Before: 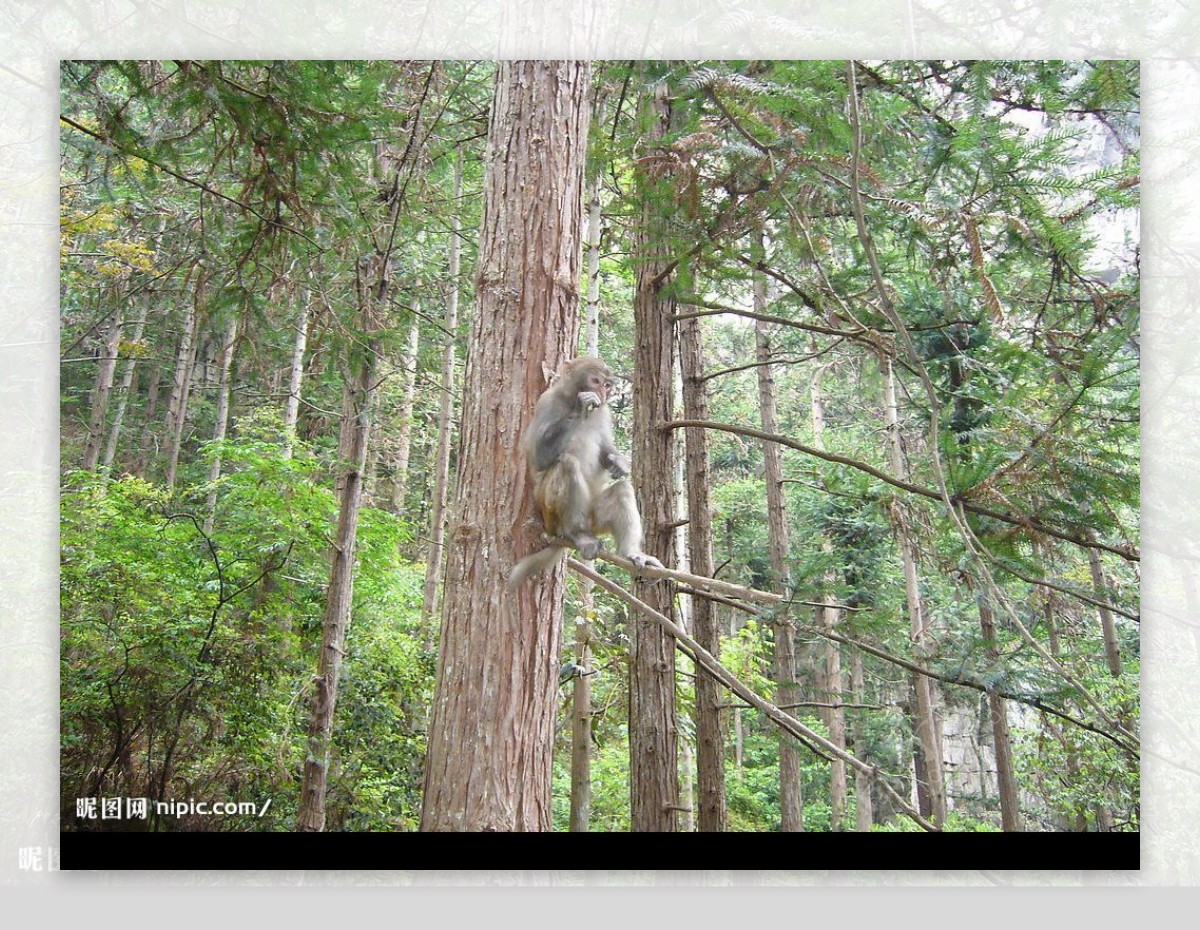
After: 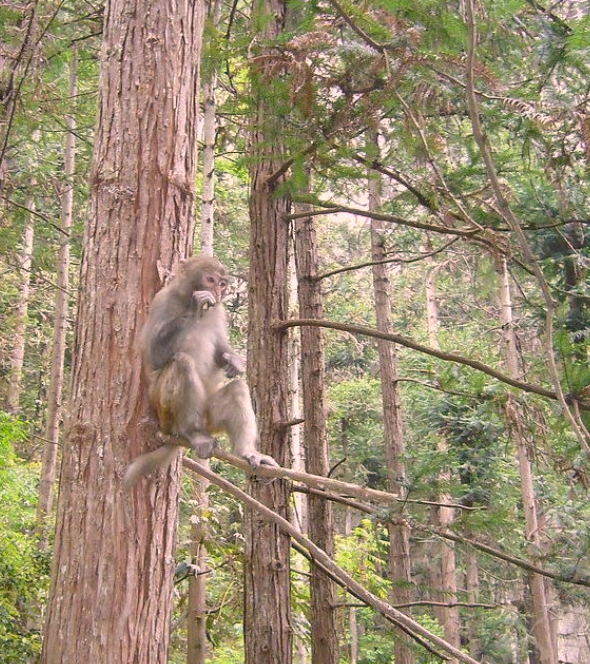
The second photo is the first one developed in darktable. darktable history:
color correction: highlights a* 12.9, highlights b* 5.54
crop: left 32.11%, top 10.948%, right 18.705%, bottom 17.589%
shadows and highlights: on, module defaults
